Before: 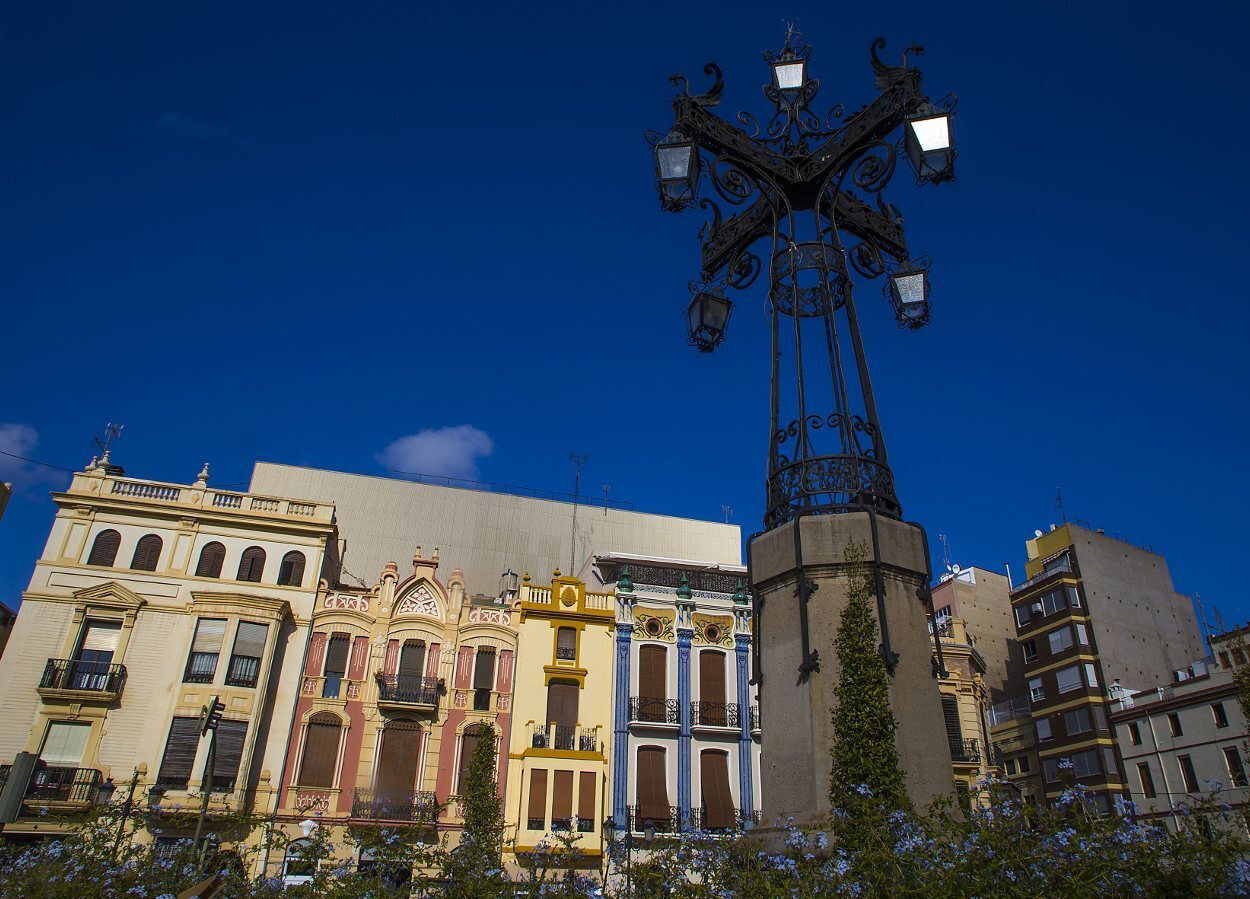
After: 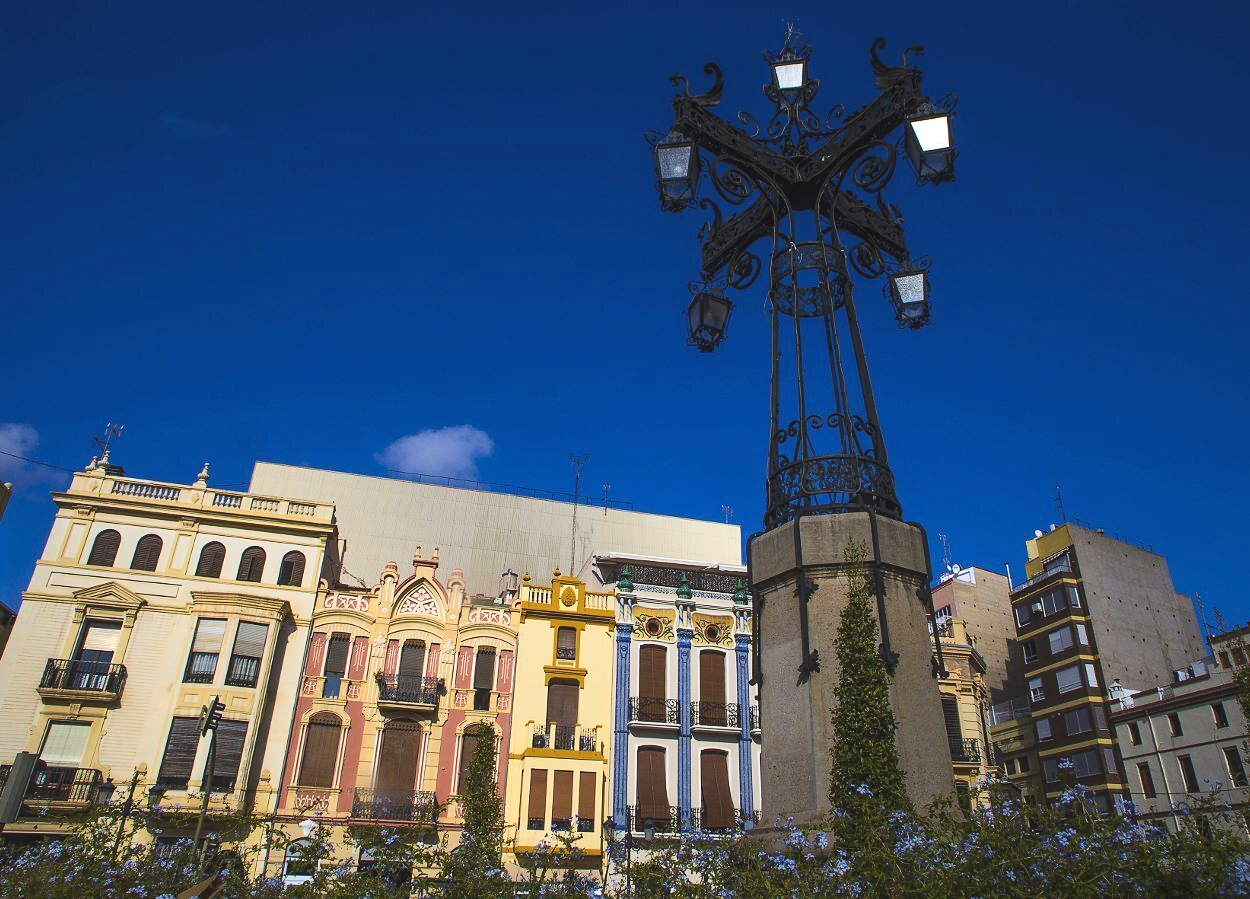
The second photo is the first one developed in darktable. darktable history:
exposure: black level correction -0.005, exposure 0.054 EV, compensate highlight preservation false
contrast brightness saturation: contrast 0.2, brightness 0.15, saturation 0.14
